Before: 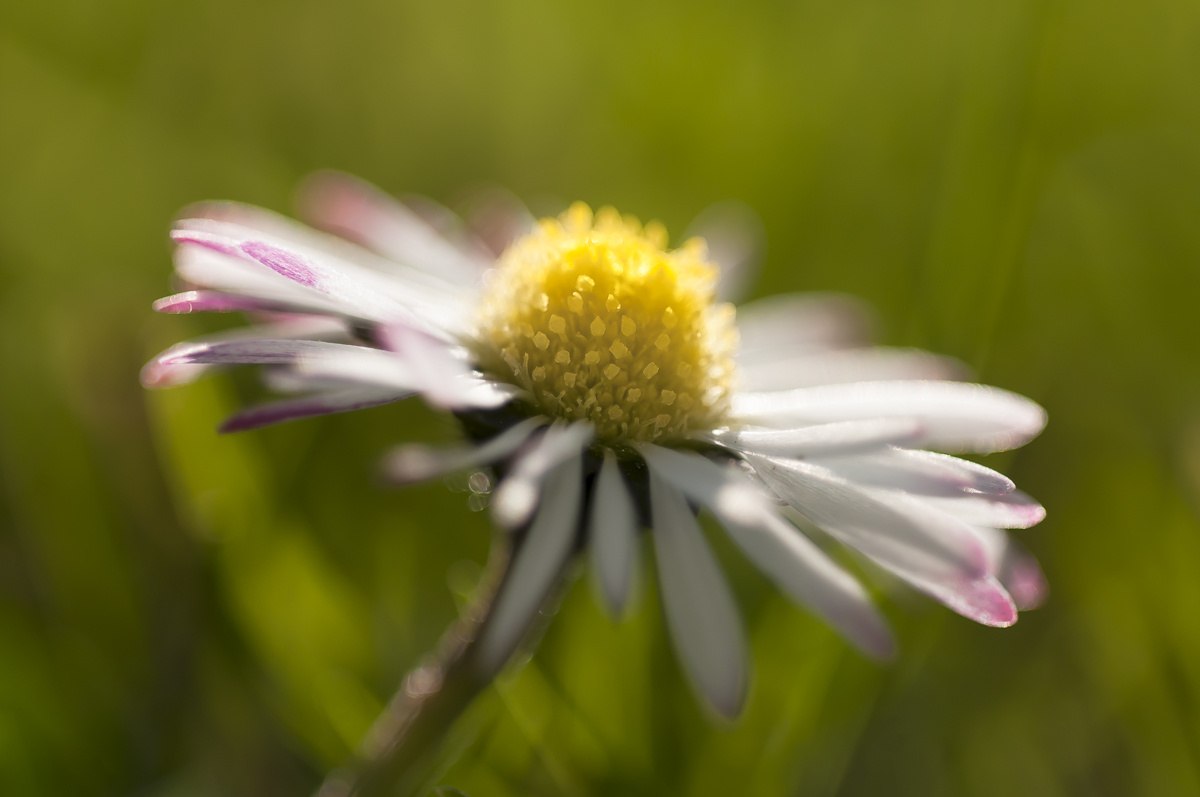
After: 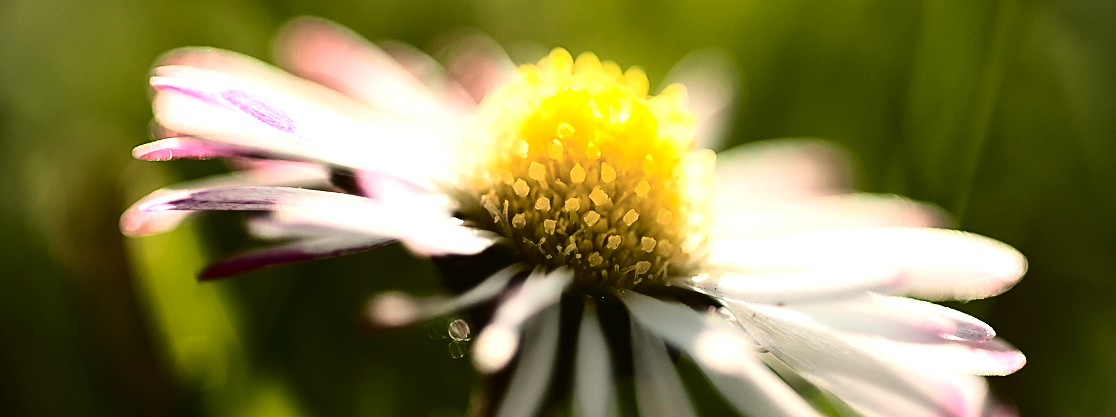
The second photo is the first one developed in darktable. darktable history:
tone curve: curves: ch0 [(0, 0.021) (0.049, 0.044) (0.152, 0.14) (0.328, 0.377) (0.473, 0.543) (0.641, 0.705) (0.868, 0.887) (1, 0.969)]; ch1 [(0, 0) (0.322, 0.328) (0.43, 0.425) (0.474, 0.466) (0.502, 0.503) (0.522, 0.526) (0.564, 0.591) (0.602, 0.632) (0.677, 0.701) (0.859, 0.885) (1, 1)]; ch2 [(0, 0) (0.33, 0.301) (0.447, 0.44) (0.487, 0.496) (0.502, 0.516) (0.535, 0.554) (0.565, 0.598) (0.618, 0.629) (1, 1)], color space Lab, independent channels, preserve colors none
tone equalizer: -8 EV -1.08 EV, -7 EV -1.01 EV, -6 EV -0.867 EV, -5 EV -0.578 EV, -3 EV 0.578 EV, -2 EV 0.867 EV, -1 EV 1.01 EV, +0 EV 1.08 EV, edges refinement/feathering 500, mask exposure compensation -1.57 EV, preserve details no
crop: left 1.744%, top 19.225%, right 5.069%, bottom 28.357%
contrast brightness saturation: contrast 0.19, brightness -0.11, saturation 0.21
color correction: saturation 0.8
sharpen: on, module defaults
vignetting: fall-off radius 60.92%
